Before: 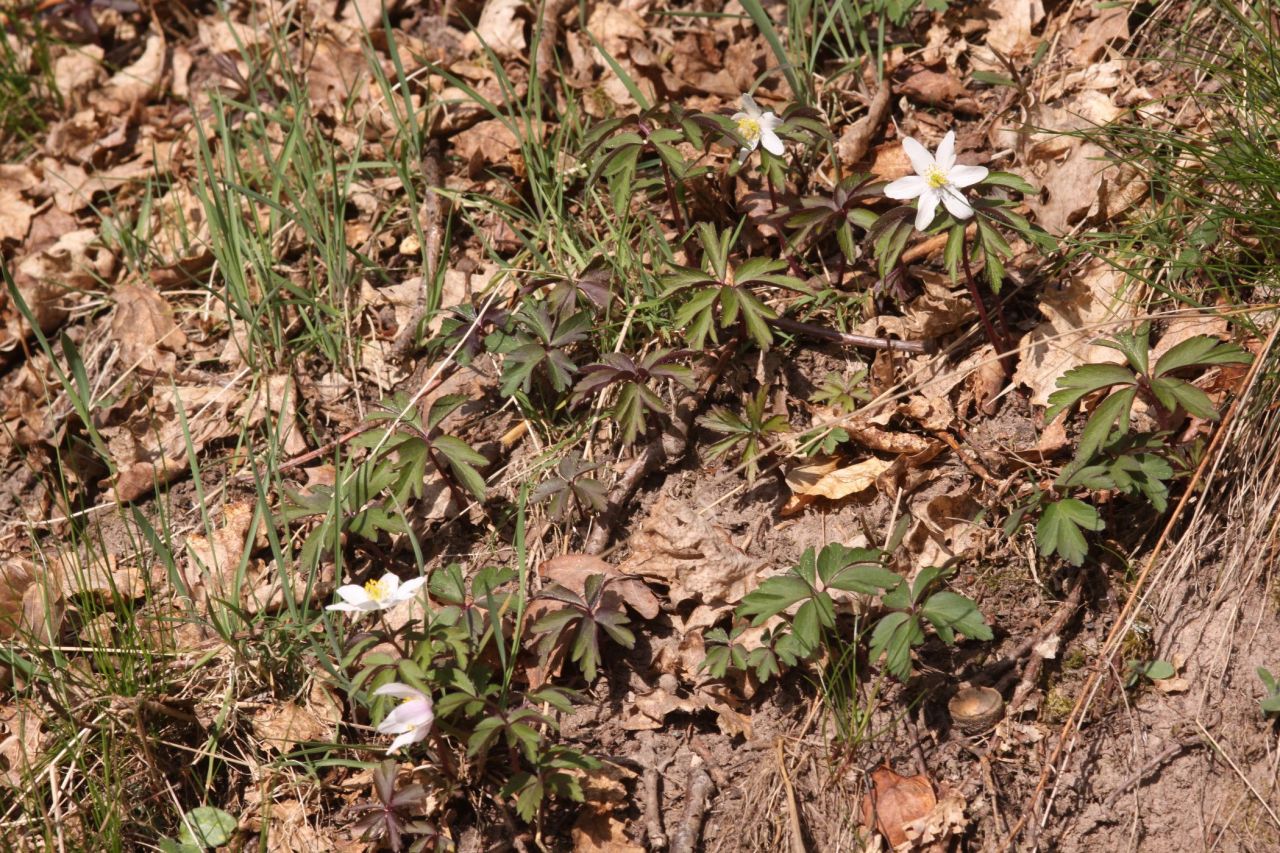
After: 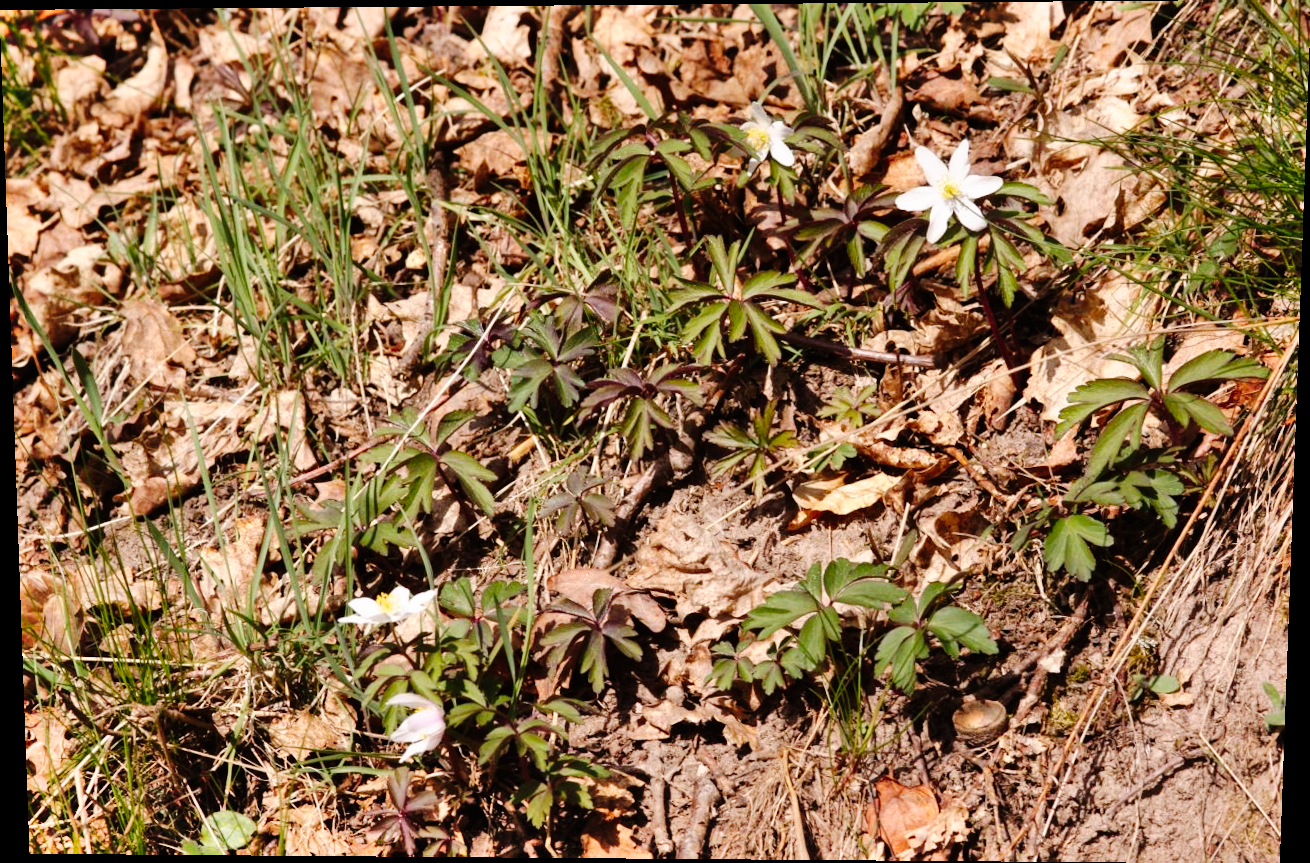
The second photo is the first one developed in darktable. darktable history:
rotate and perspective: lens shift (vertical) 0.048, lens shift (horizontal) -0.024, automatic cropping off
tone curve: curves: ch0 [(0, 0) (0.003, 0.003) (0.011, 0.005) (0.025, 0.008) (0.044, 0.012) (0.069, 0.02) (0.1, 0.031) (0.136, 0.047) (0.177, 0.088) (0.224, 0.141) (0.277, 0.222) (0.335, 0.32) (0.399, 0.425) (0.468, 0.524) (0.543, 0.623) (0.623, 0.716) (0.709, 0.796) (0.801, 0.88) (0.898, 0.959) (1, 1)], preserve colors none
shadows and highlights: shadows 52.34, highlights -28.23, soften with gaussian
